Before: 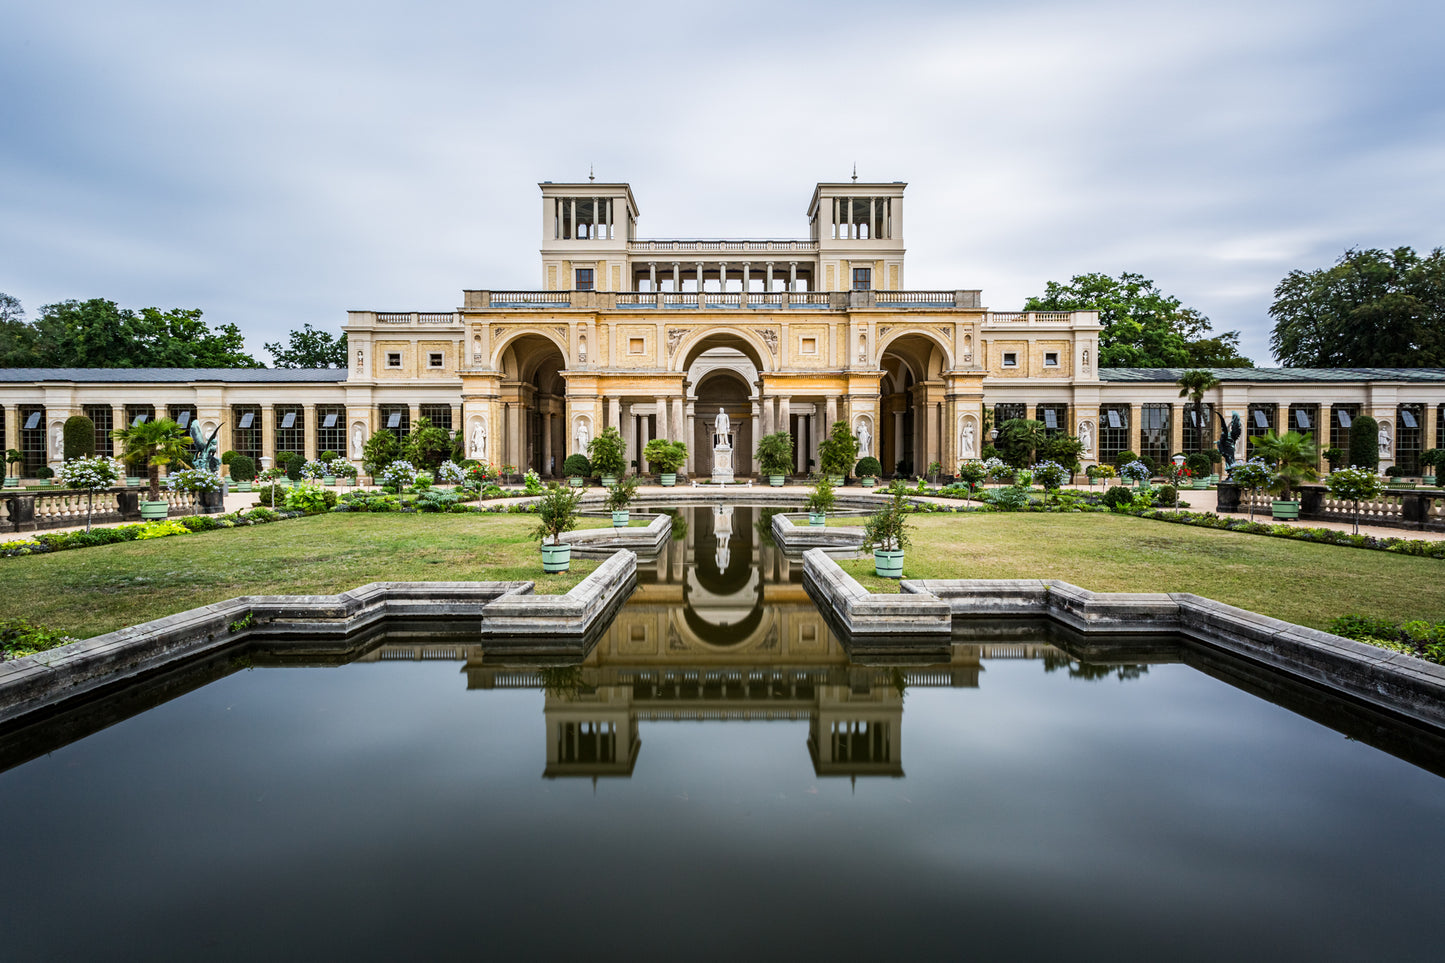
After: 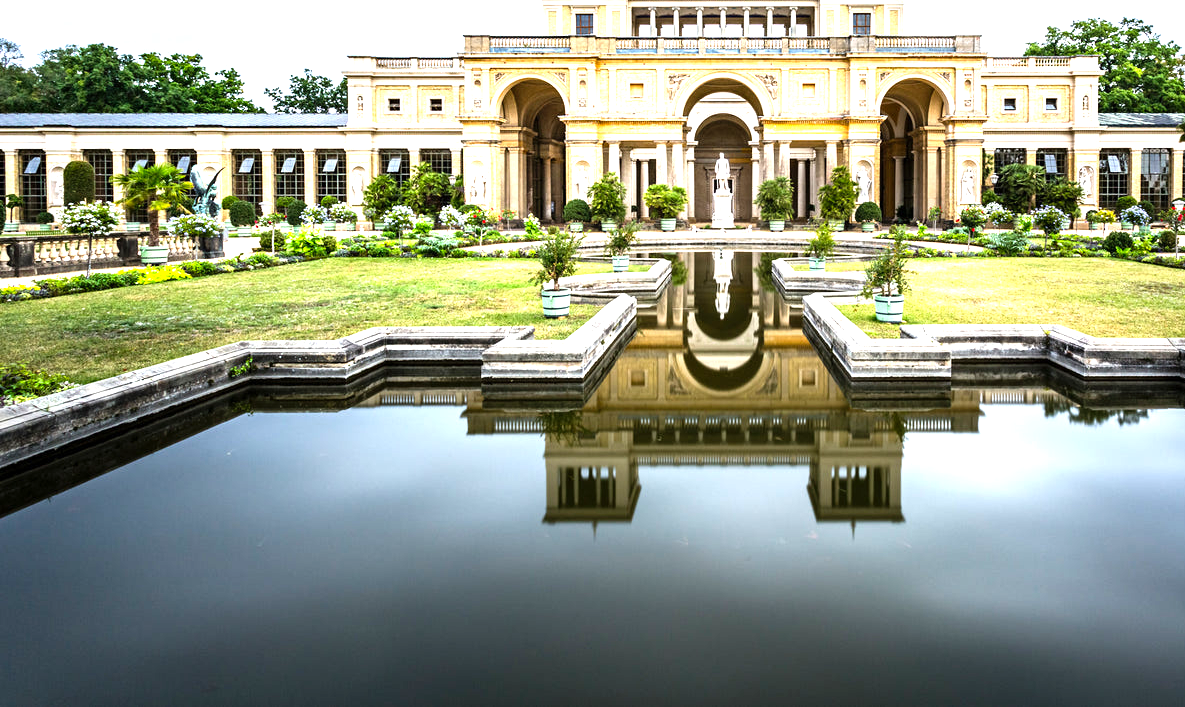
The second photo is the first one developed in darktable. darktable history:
levels: levels [0, 0.352, 0.703]
crop: top 26.531%, right 17.959%
